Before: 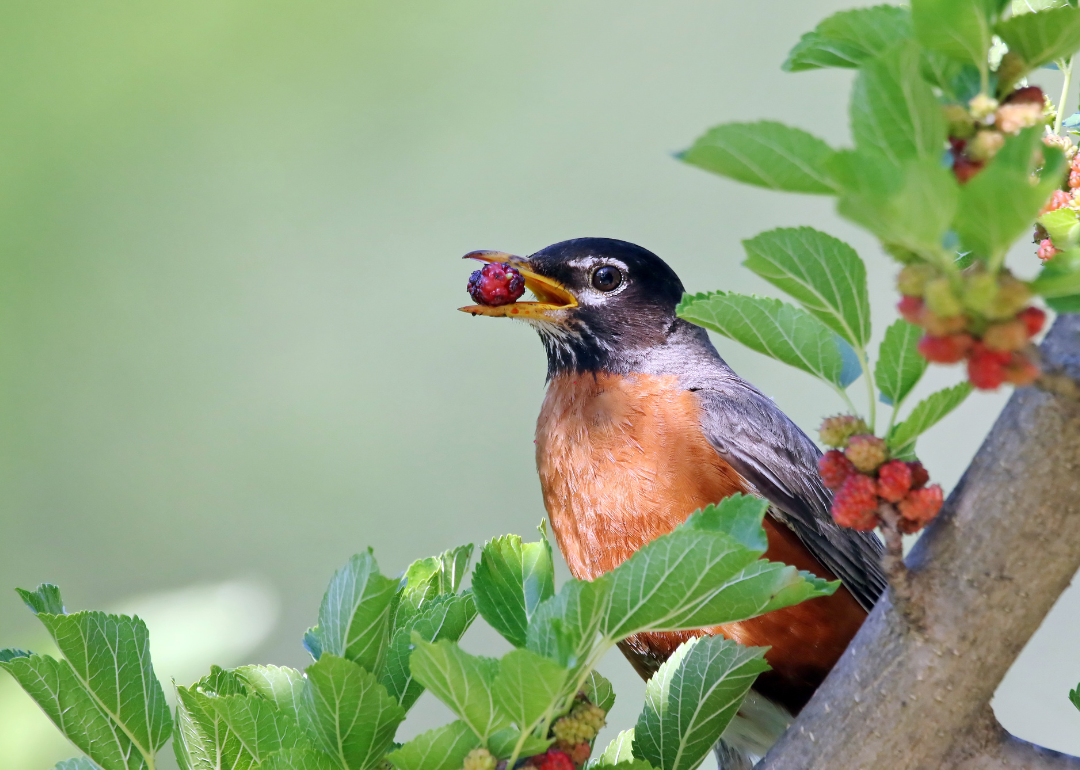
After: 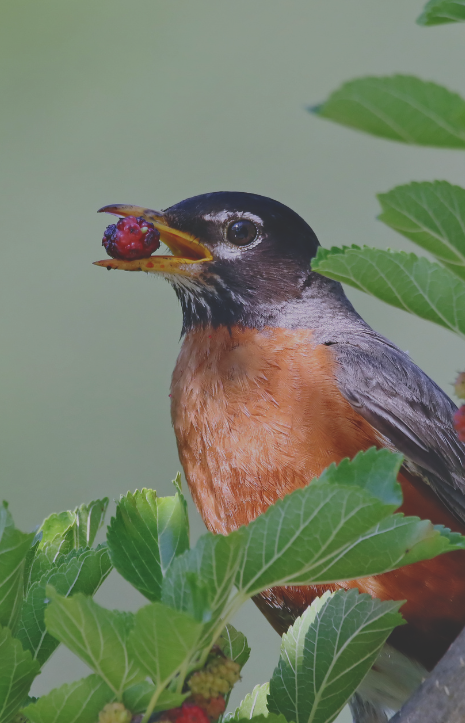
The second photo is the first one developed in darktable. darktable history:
tone equalizer: -8 EV -0.032 EV, -7 EV 0.021 EV, -6 EV -0.008 EV, -5 EV 0.004 EV, -4 EV -0.049 EV, -3 EV -0.239 EV, -2 EV -0.675 EV, -1 EV -0.966 EV, +0 EV -0.951 EV
levels: black 8.57%, levels [0, 0.492, 0.984]
exposure: black level correction -0.031, compensate highlight preservation false
crop: left 33.829%, top 6.015%, right 23.036%
